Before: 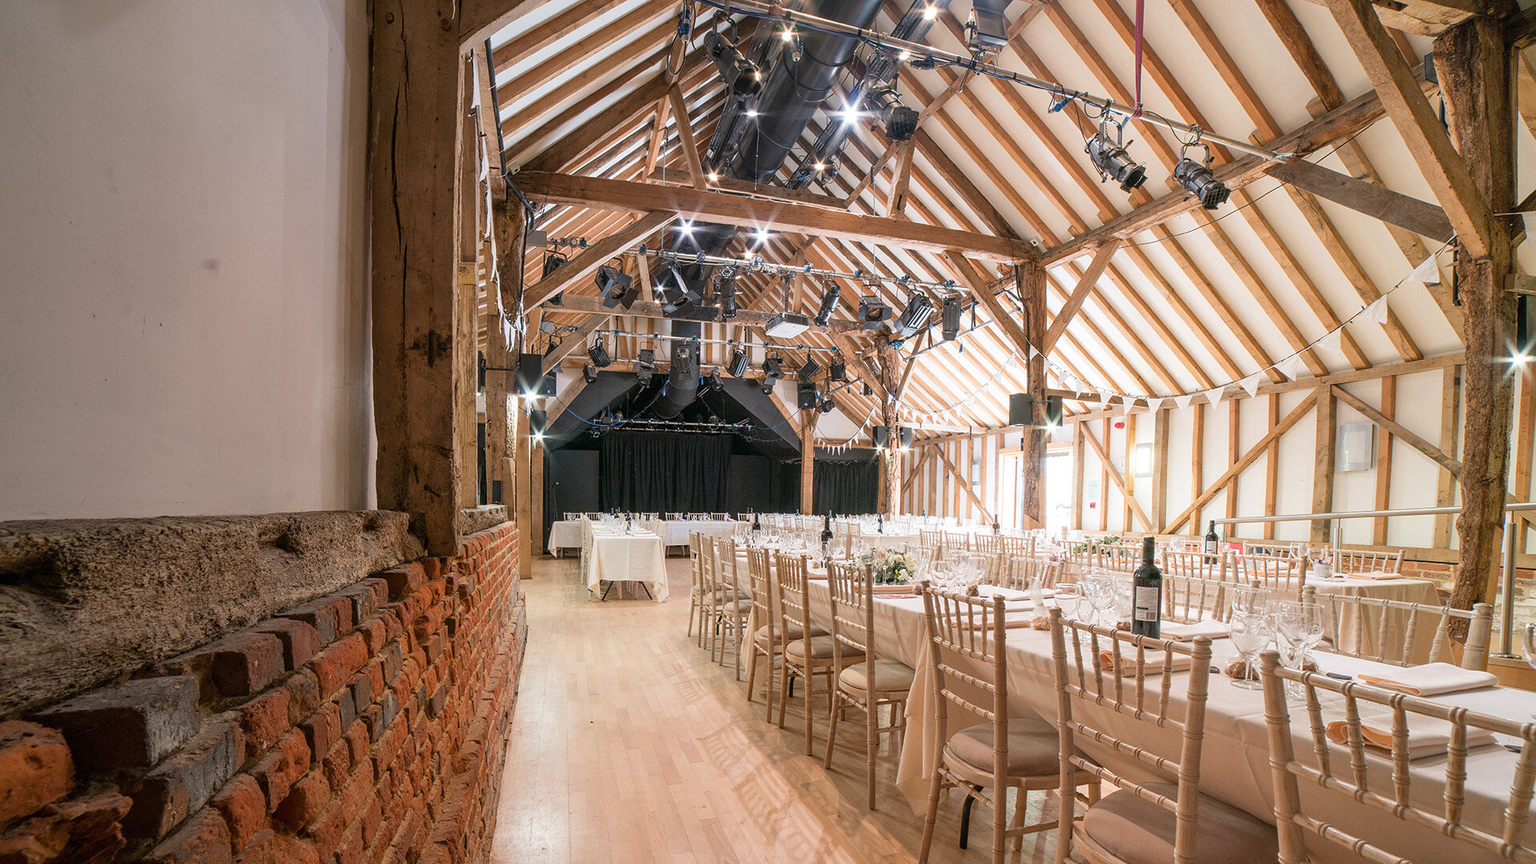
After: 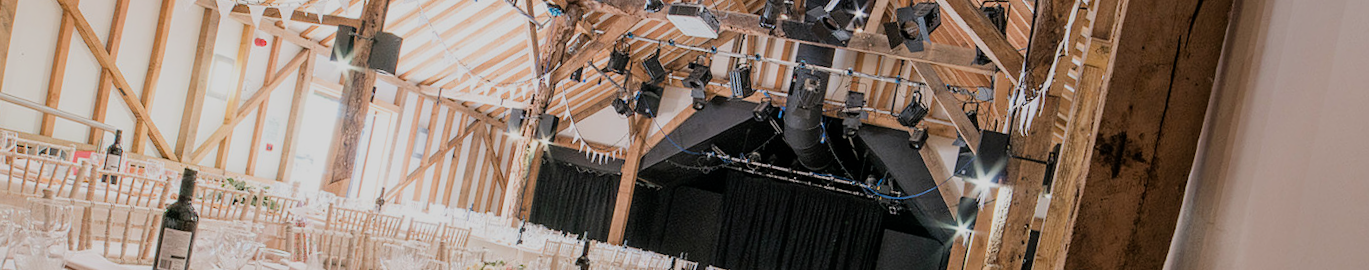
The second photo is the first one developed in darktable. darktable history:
crop and rotate: angle 16.12°, top 30.835%, bottom 35.653%
filmic rgb: black relative exposure -7.65 EV, white relative exposure 4.56 EV, hardness 3.61
rotate and perspective: rotation 2.27°, automatic cropping off
